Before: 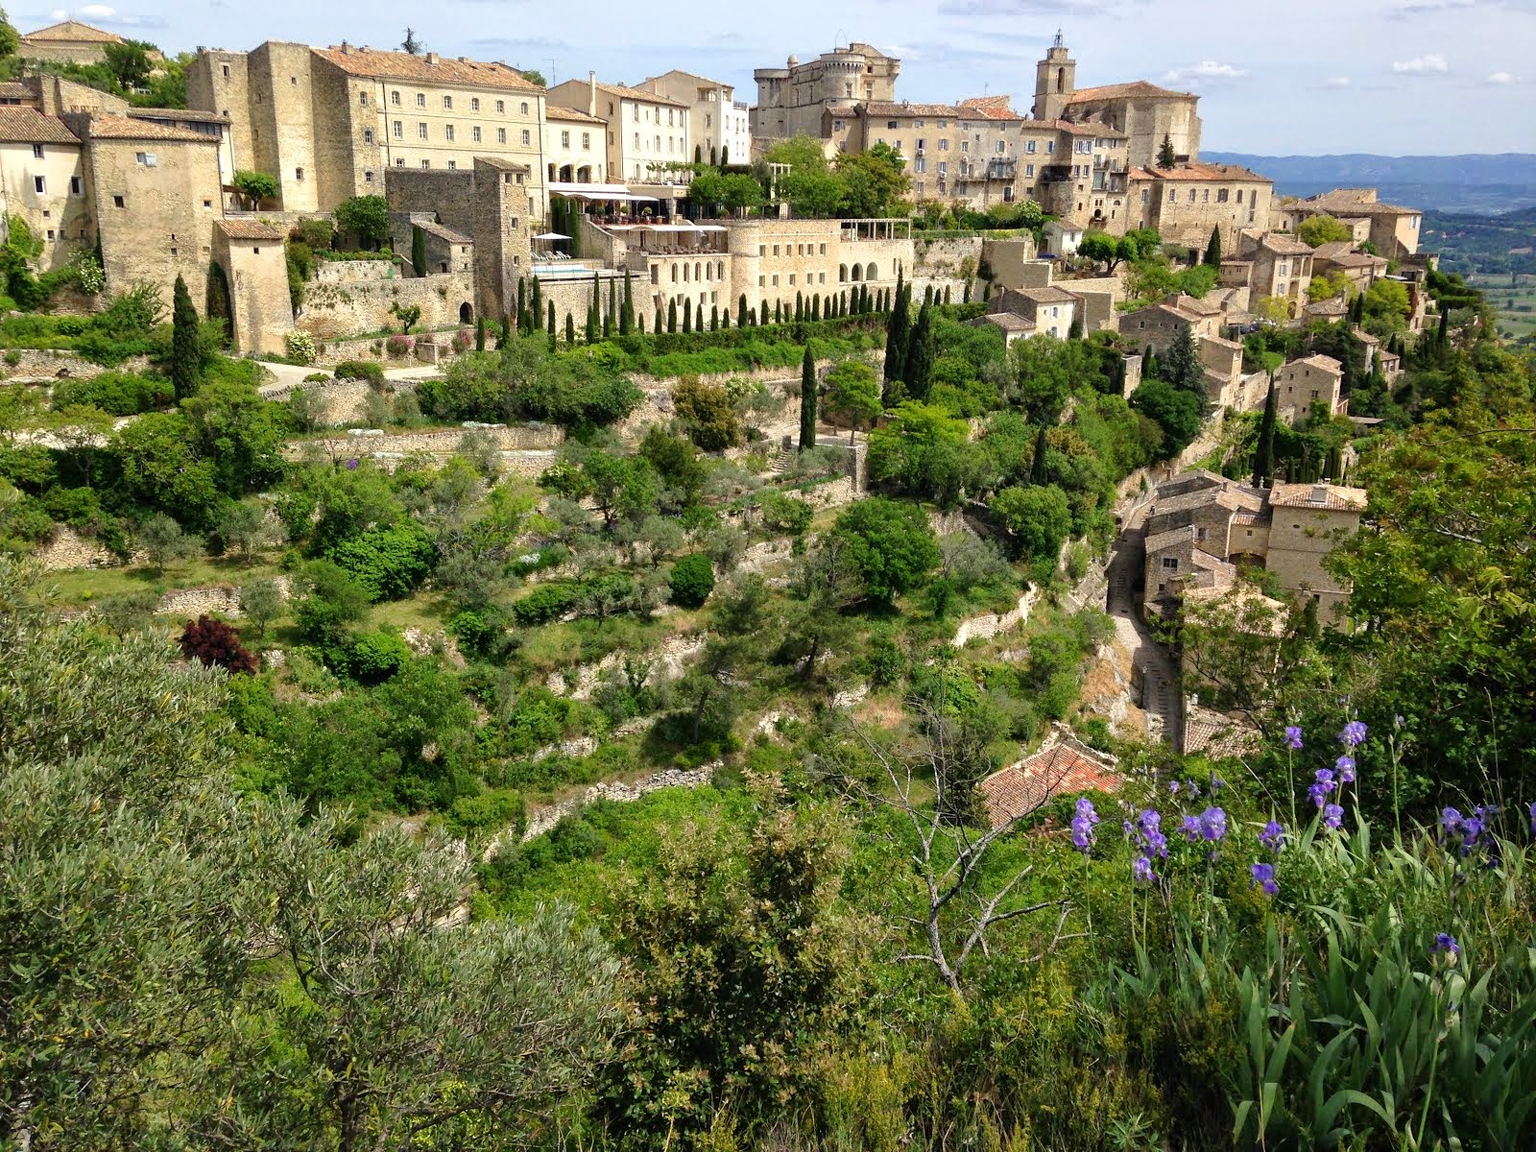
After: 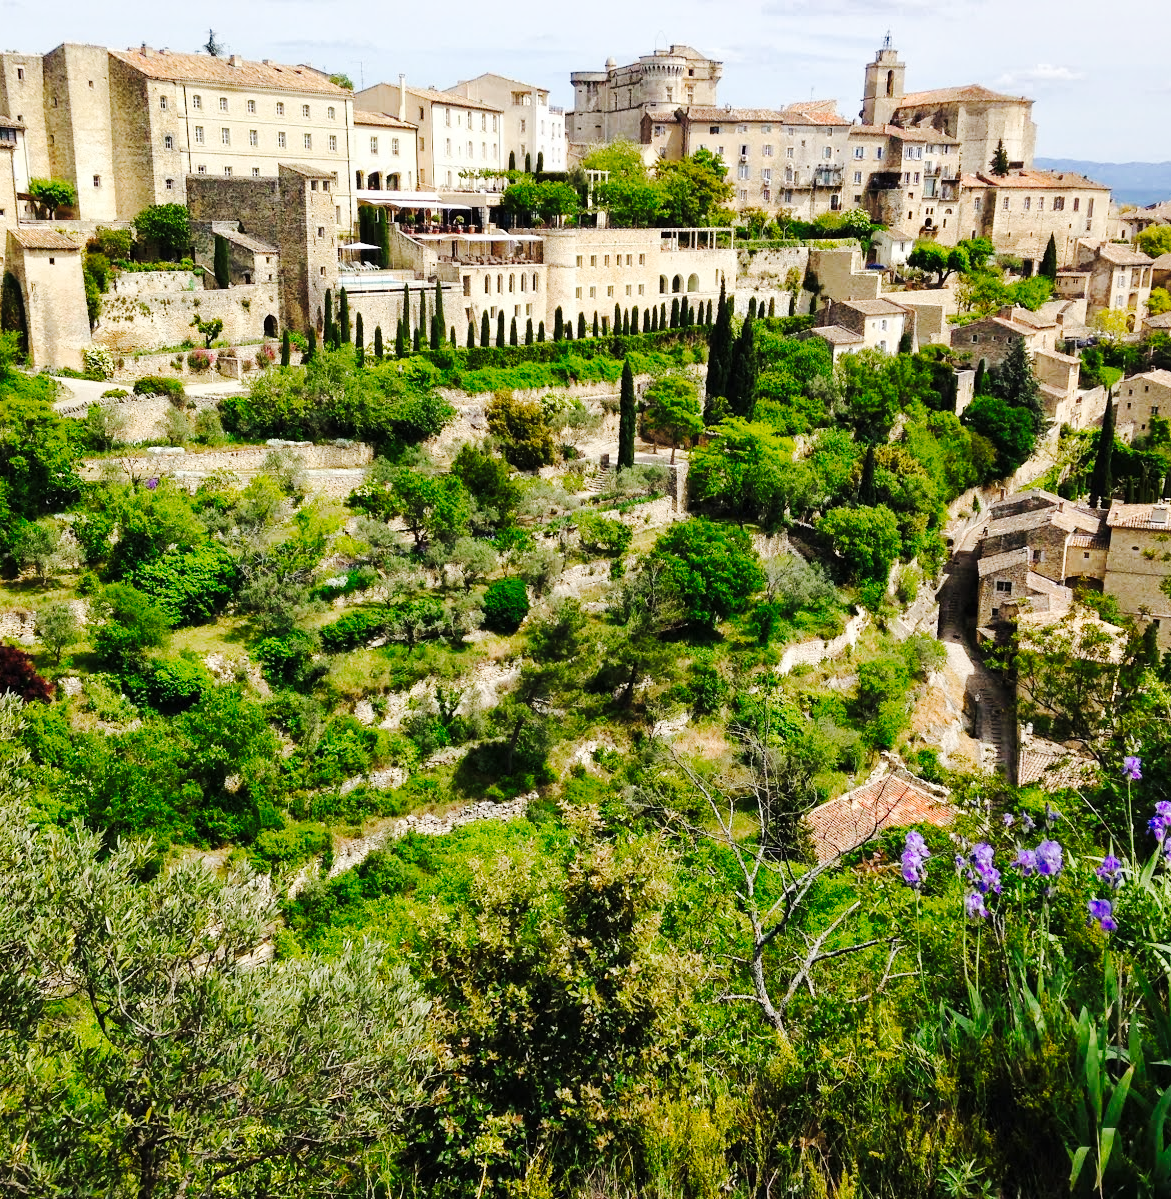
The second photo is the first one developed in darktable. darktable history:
tone curve: curves: ch0 [(0, 0) (0.003, 0.002) (0.011, 0.008) (0.025, 0.017) (0.044, 0.027) (0.069, 0.037) (0.1, 0.052) (0.136, 0.074) (0.177, 0.11) (0.224, 0.155) (0.277, 0.237) (0.335, 0.34) (0.399, 0.467) (0.468, 0.584) (0.543, 0.683) (0.623, 0.762) (0.709, 0.827) (0.801, 0.888) (0.898, 0.947) (1, 1)], preserve colors none
crop: left 13.443%, right 13.31%
